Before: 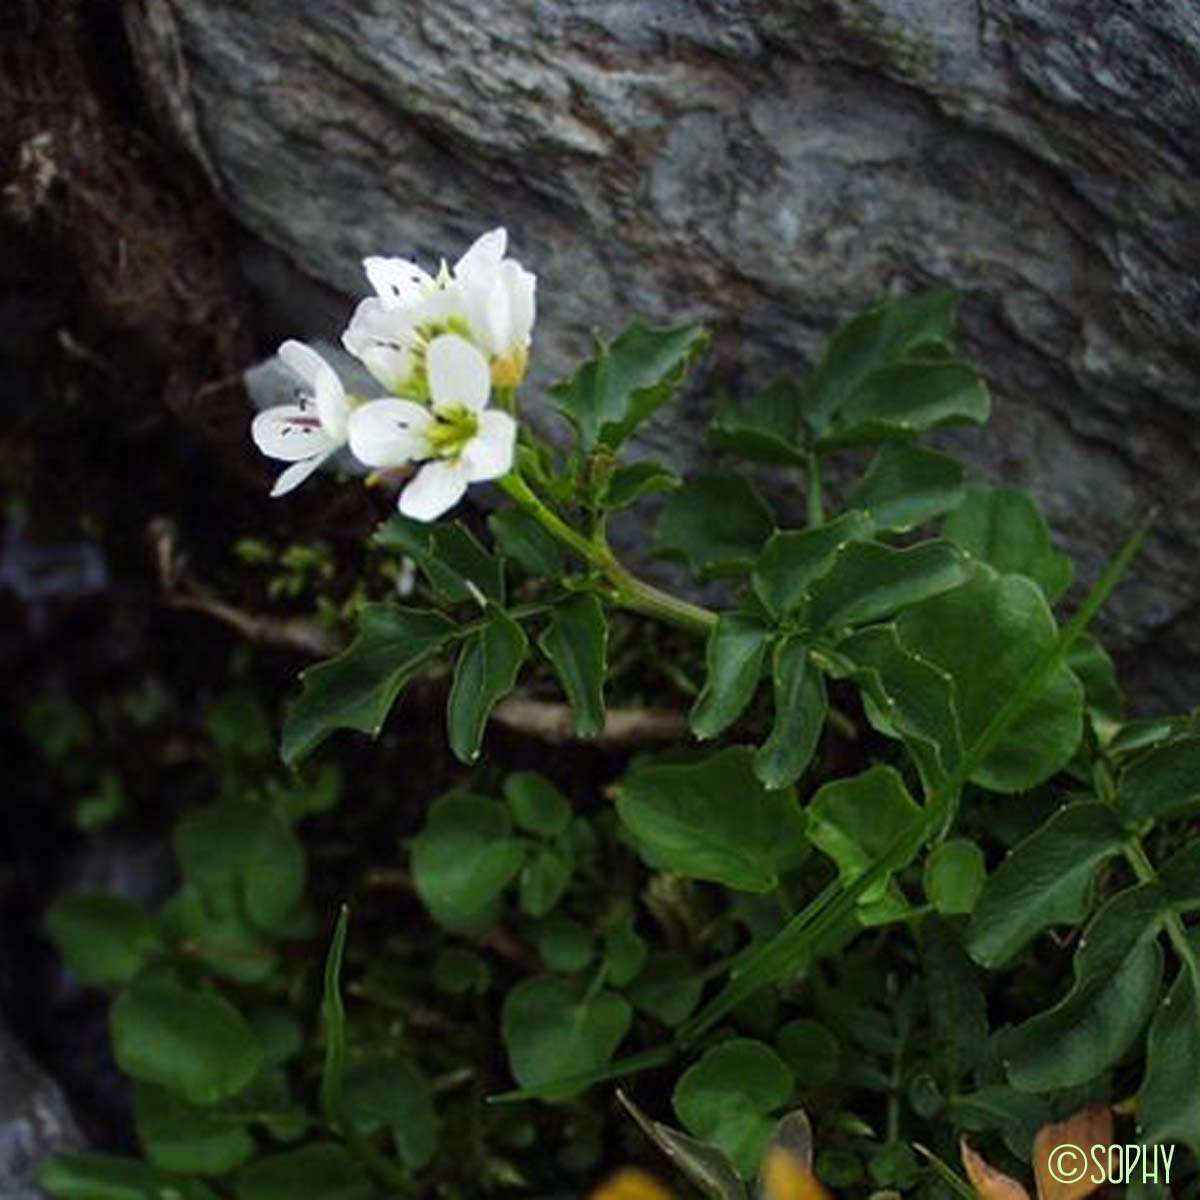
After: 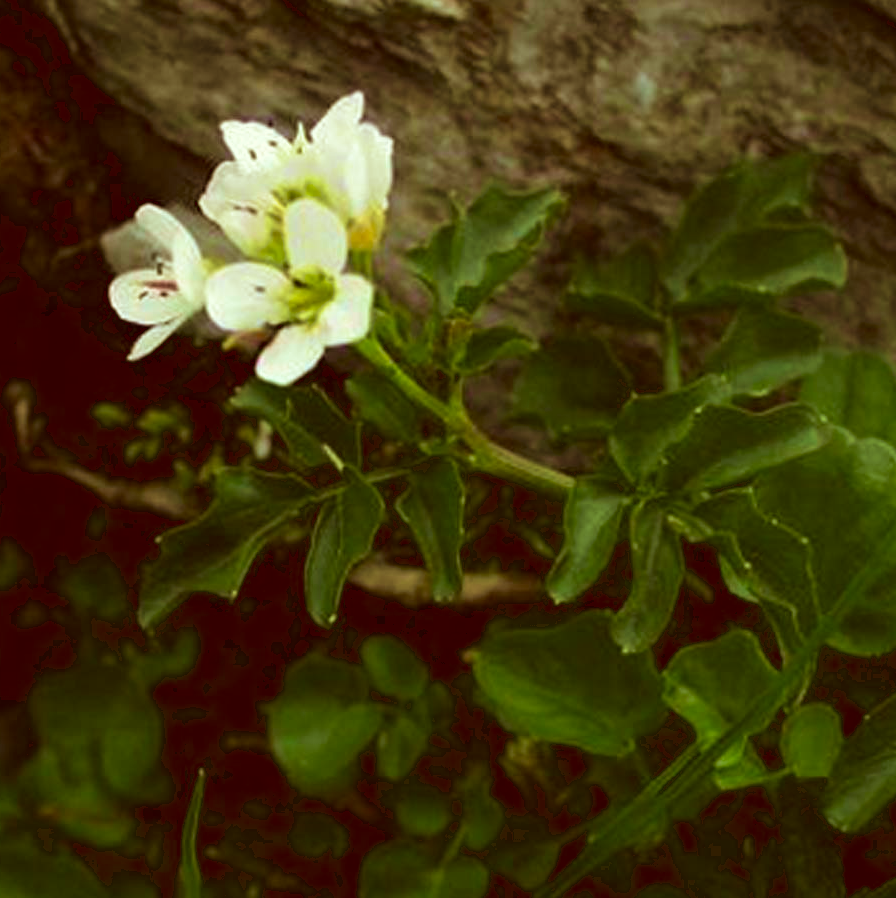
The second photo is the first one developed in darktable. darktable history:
velvia: strength 74.14%
crop and rotate: left 11.988%, top 11.361%, right 13.309%, bottom 13.788%
color correction: highlights a* -5.36, highlights b* 9.8, shadows a* 9.9, shadows b* 24.15
